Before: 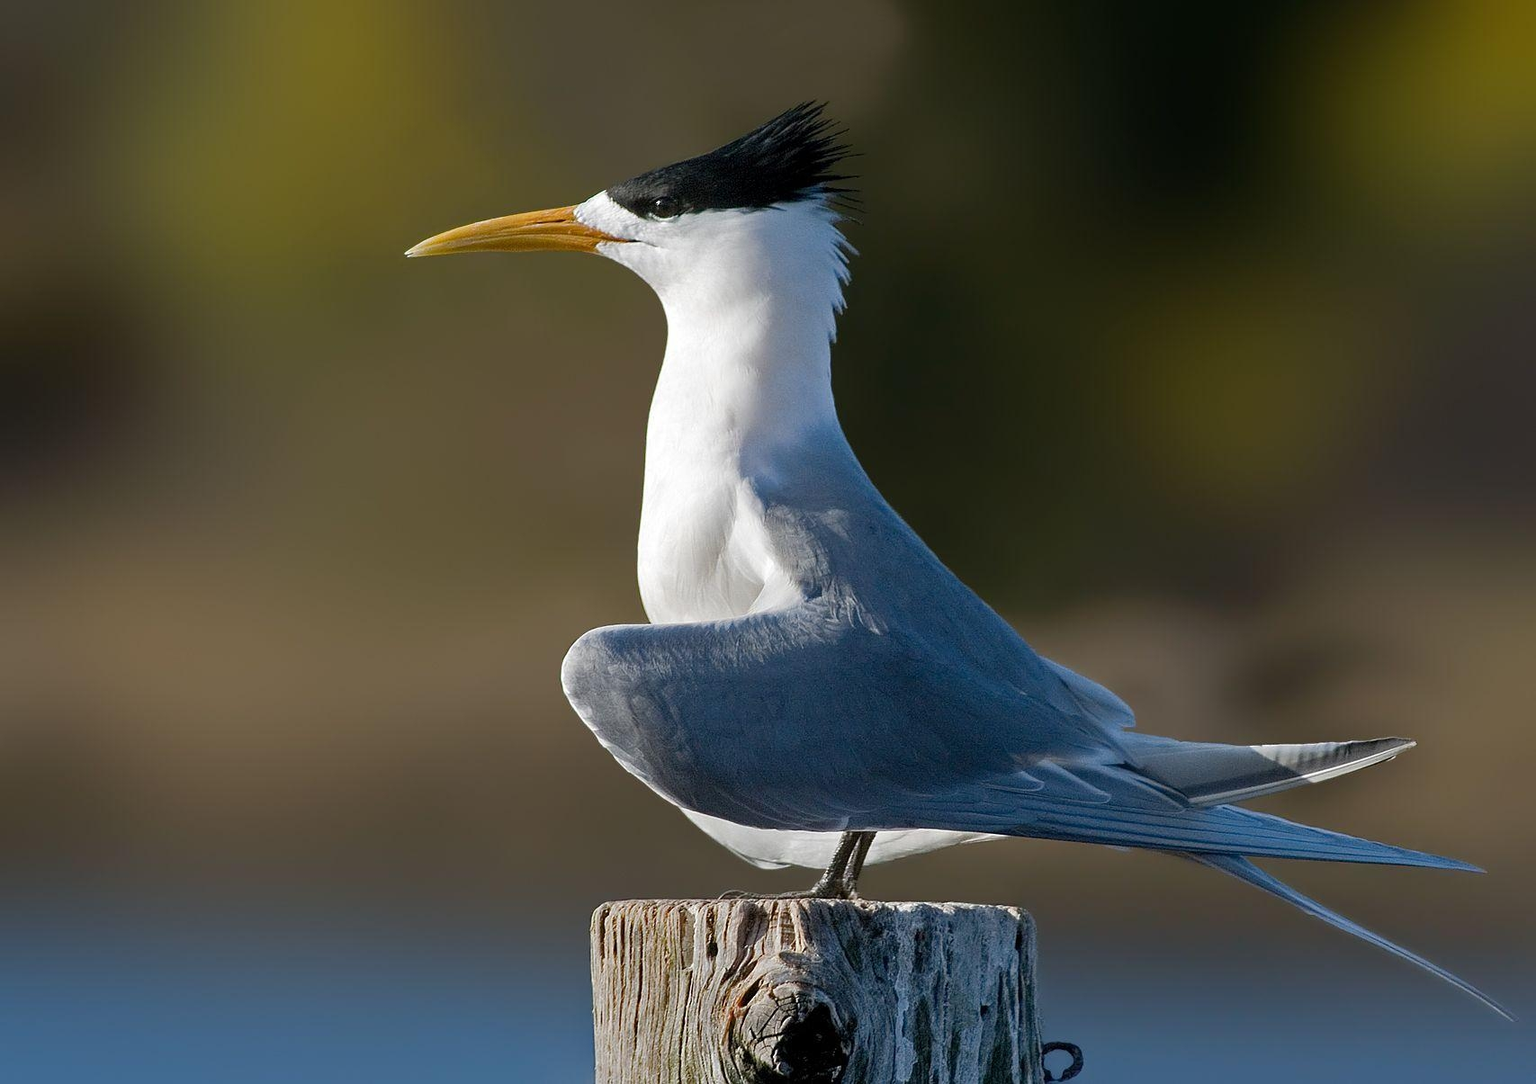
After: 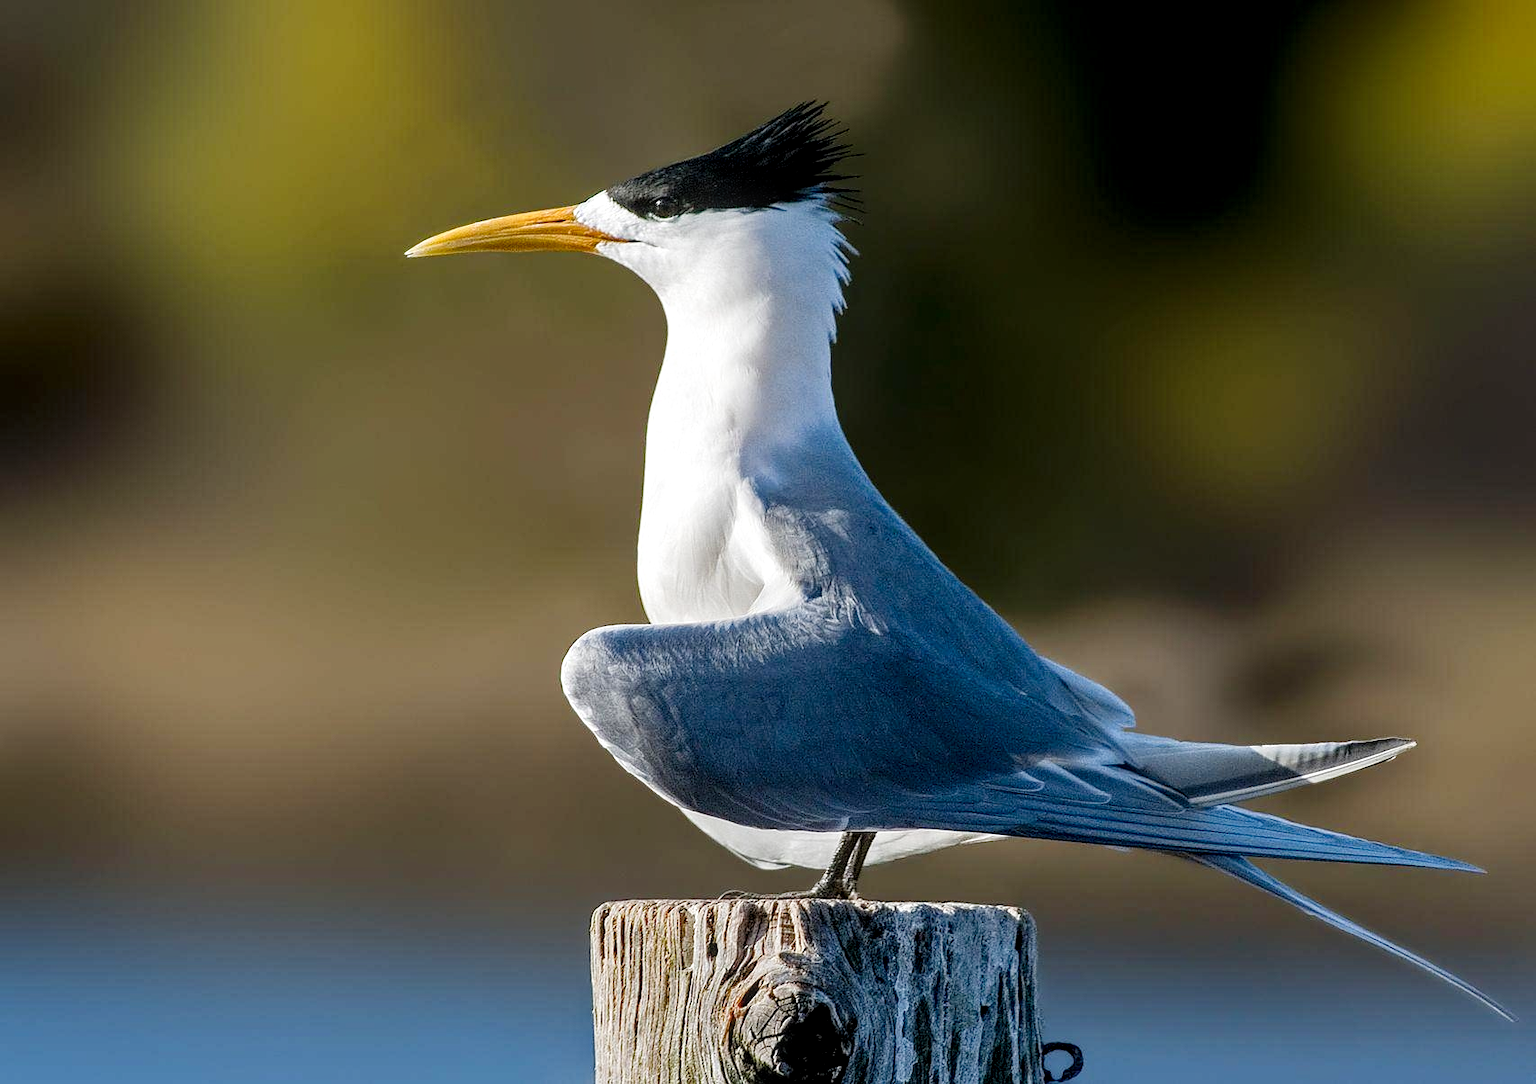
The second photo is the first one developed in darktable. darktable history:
local contrast: highlights 62%, detail 143%, midtone range 0.425
tone curve: curves: ch0 [(0, 0) (0.004, 0.001) (0.133, 0.112) (0.325, 0.362) (0.832, 0.893) (1, 1)], preserve colors none
